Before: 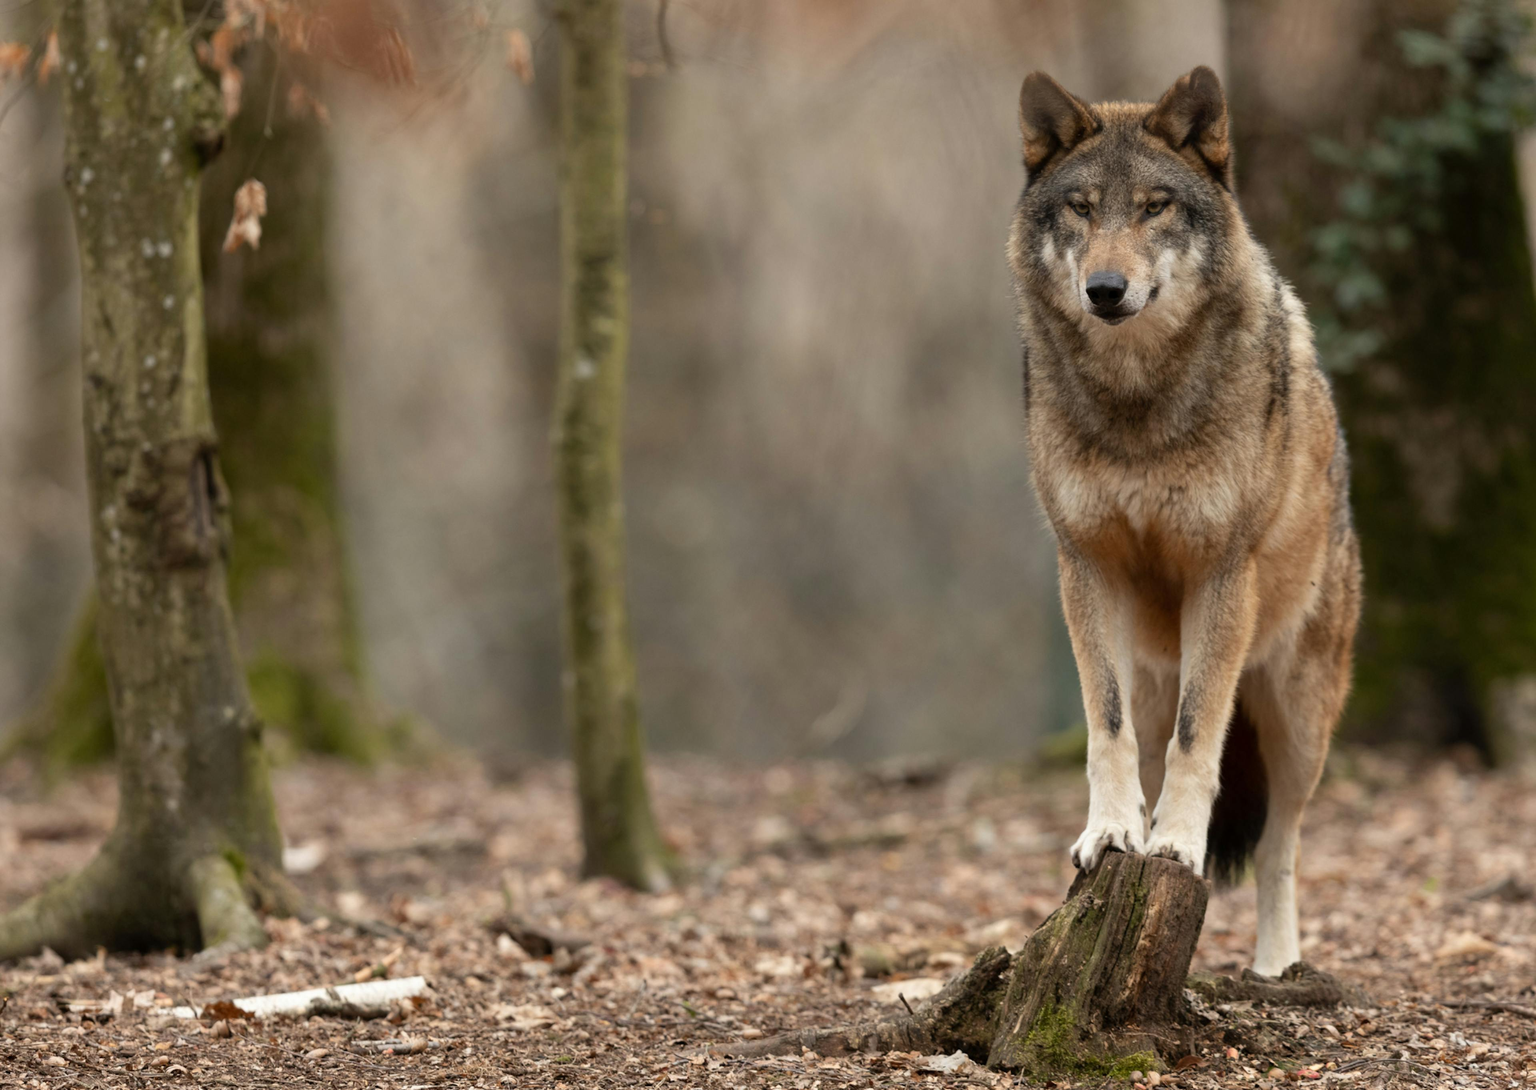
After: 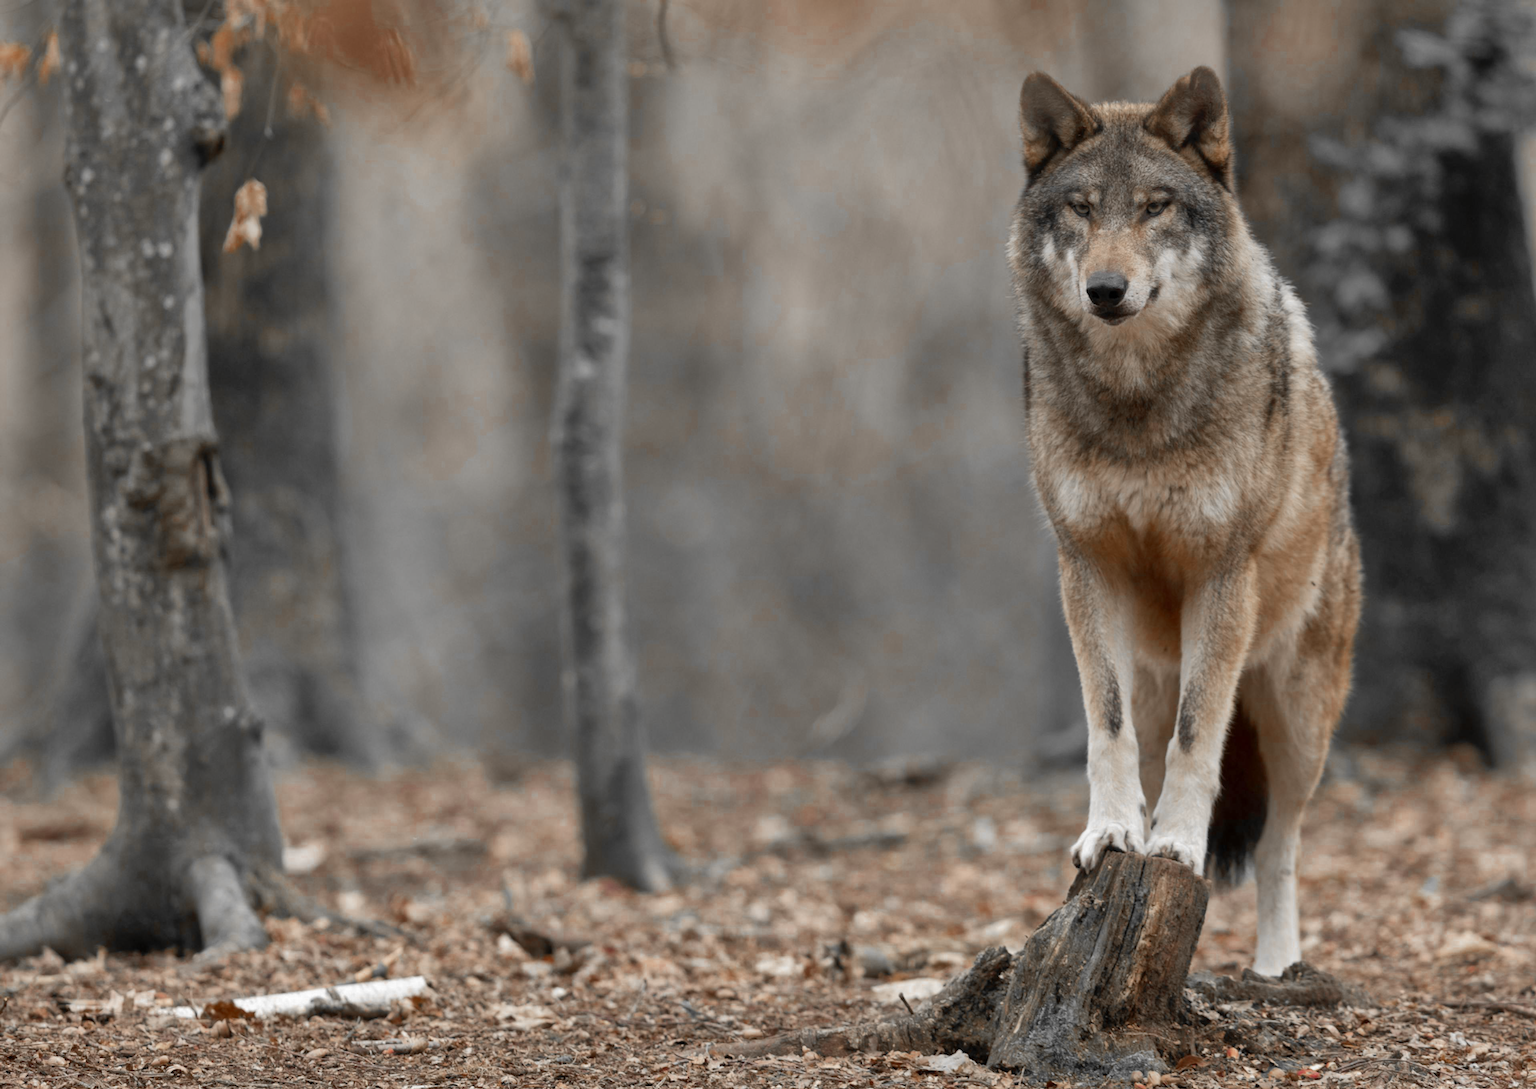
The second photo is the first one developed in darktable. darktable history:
shadows and highlights: highlights -59.83
color zones: curves: ch0 [(0, 0.497) (0.096, 0.361) (0.221, 0.538) (0.429, 0.5) (0.571, 0.5) (0.714, 0.5) (0.857, 0.5) (1, 0.497)]; ch1 [(0, 0.5) (0.143, 0.5) (0.257, -0.002) (0.429, 0.04) (0.571, -0.001) (0.714, -0.015) (0.857, 0.024) (1, 0.5)]
